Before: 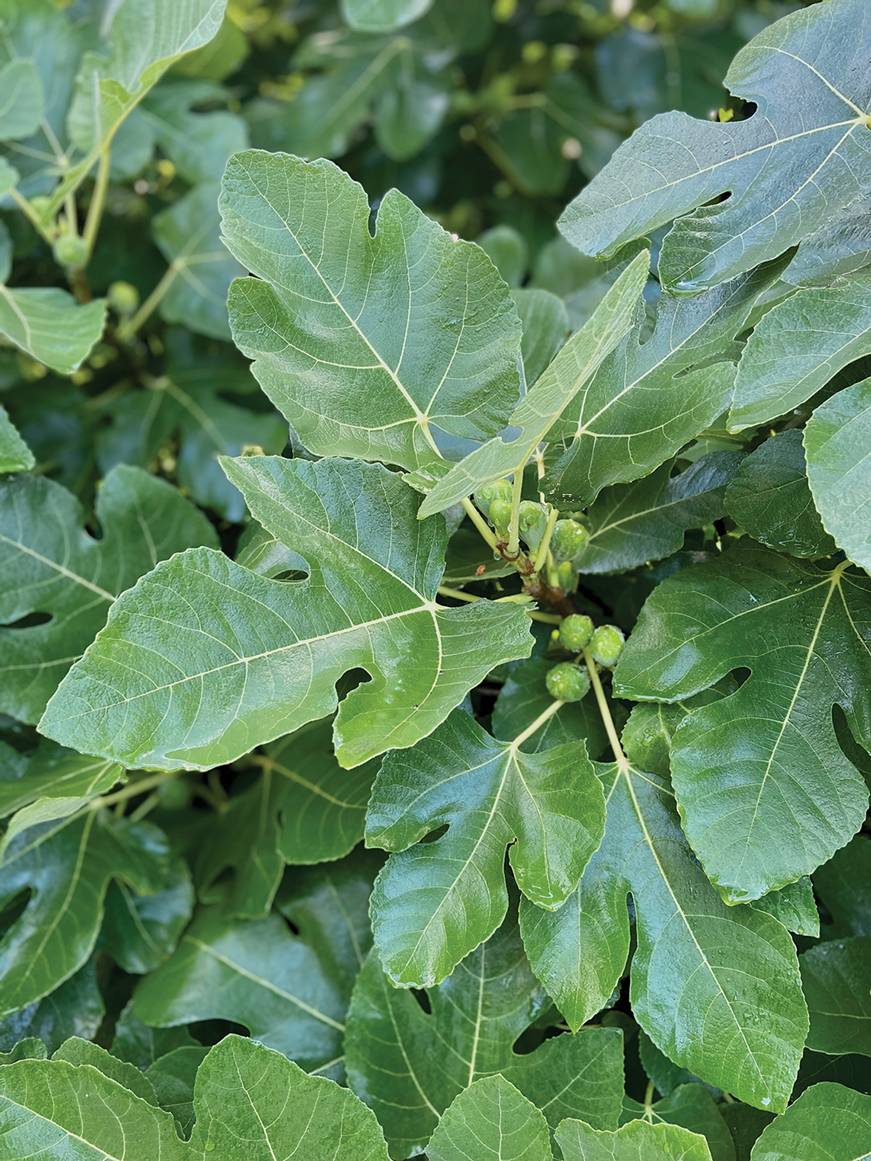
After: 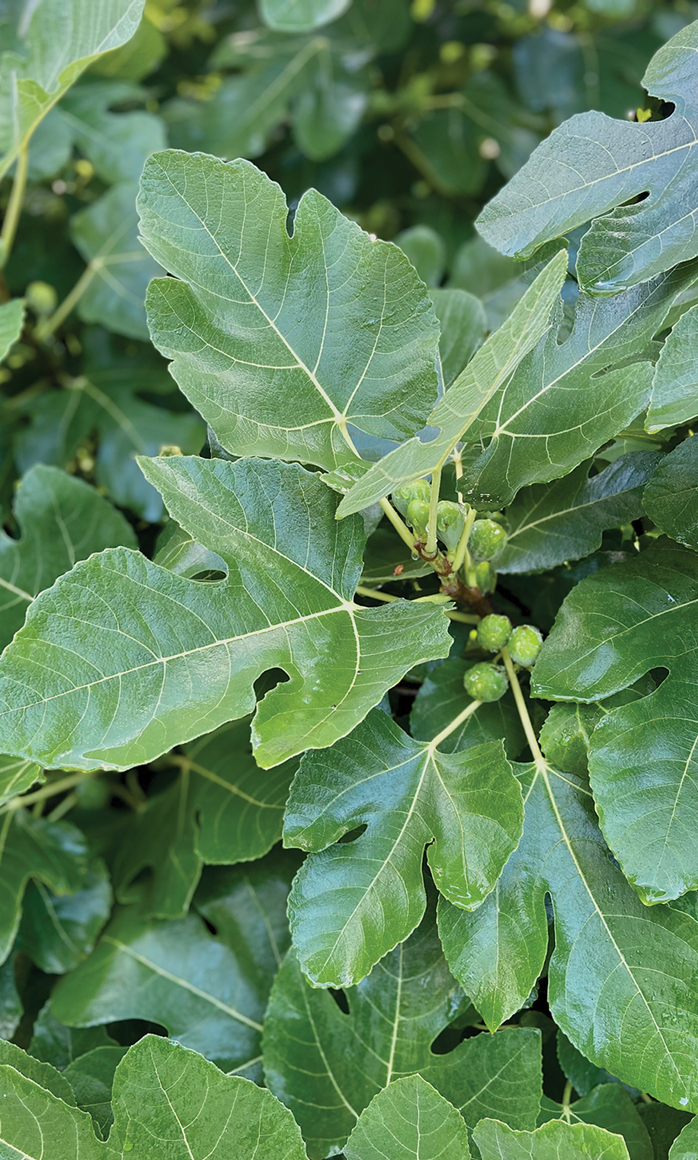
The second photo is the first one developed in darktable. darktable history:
crop and rotate: left 9.535%, right 10.281%
shadows and highlights: shadows 20.91, highlights -36.53, soften with gaussian
